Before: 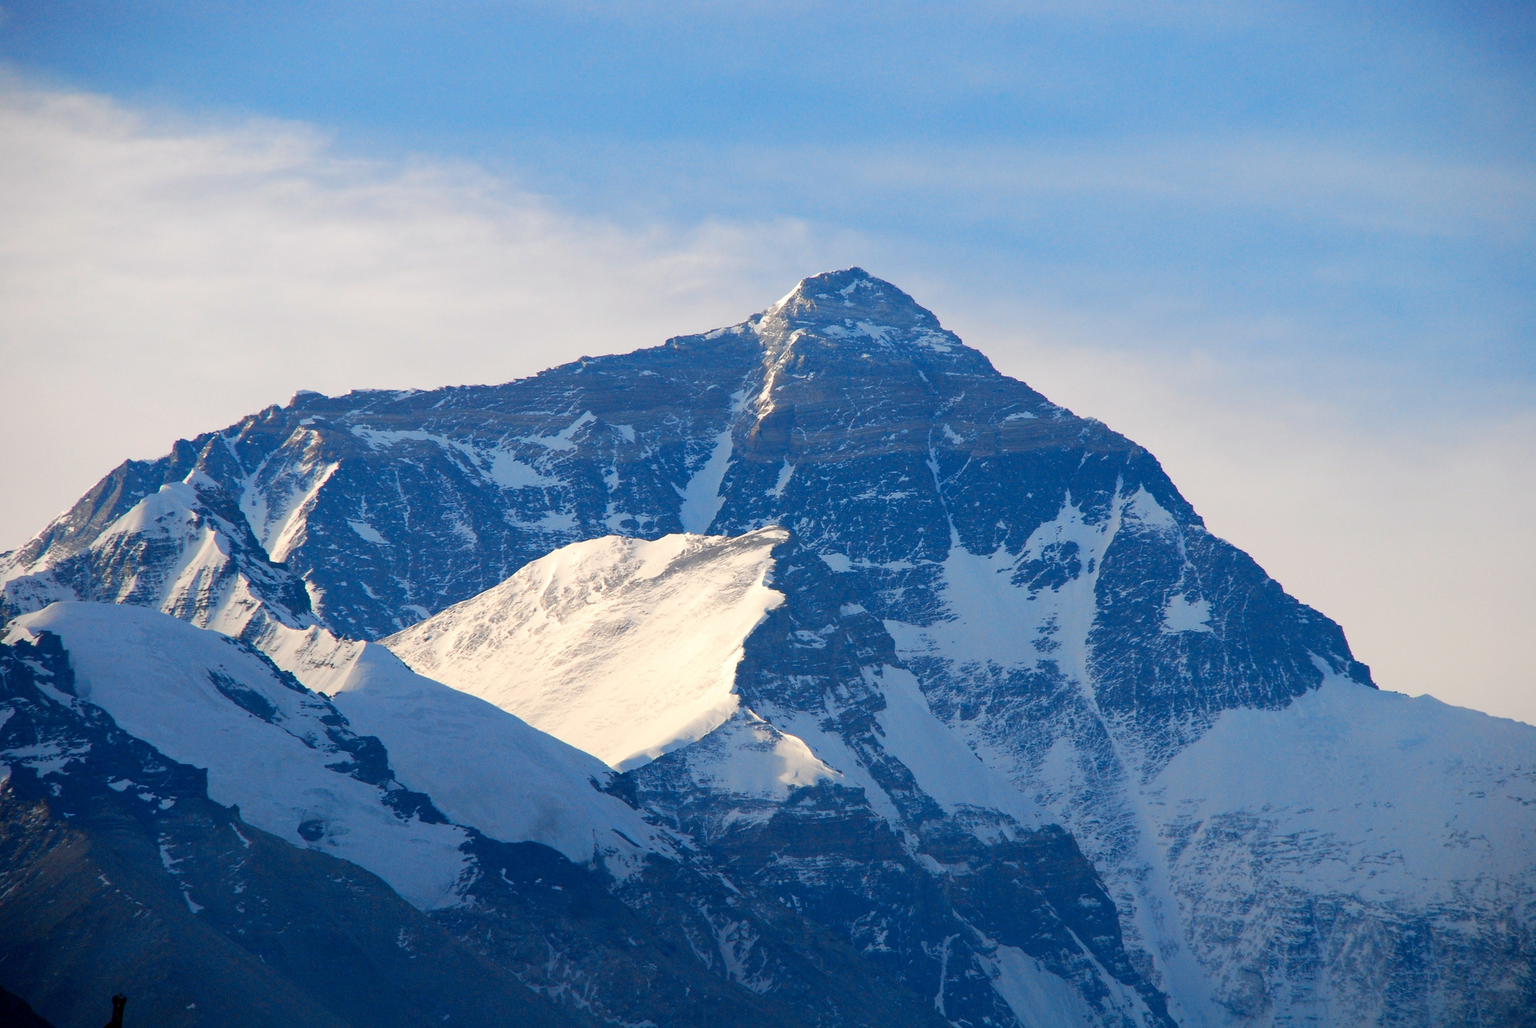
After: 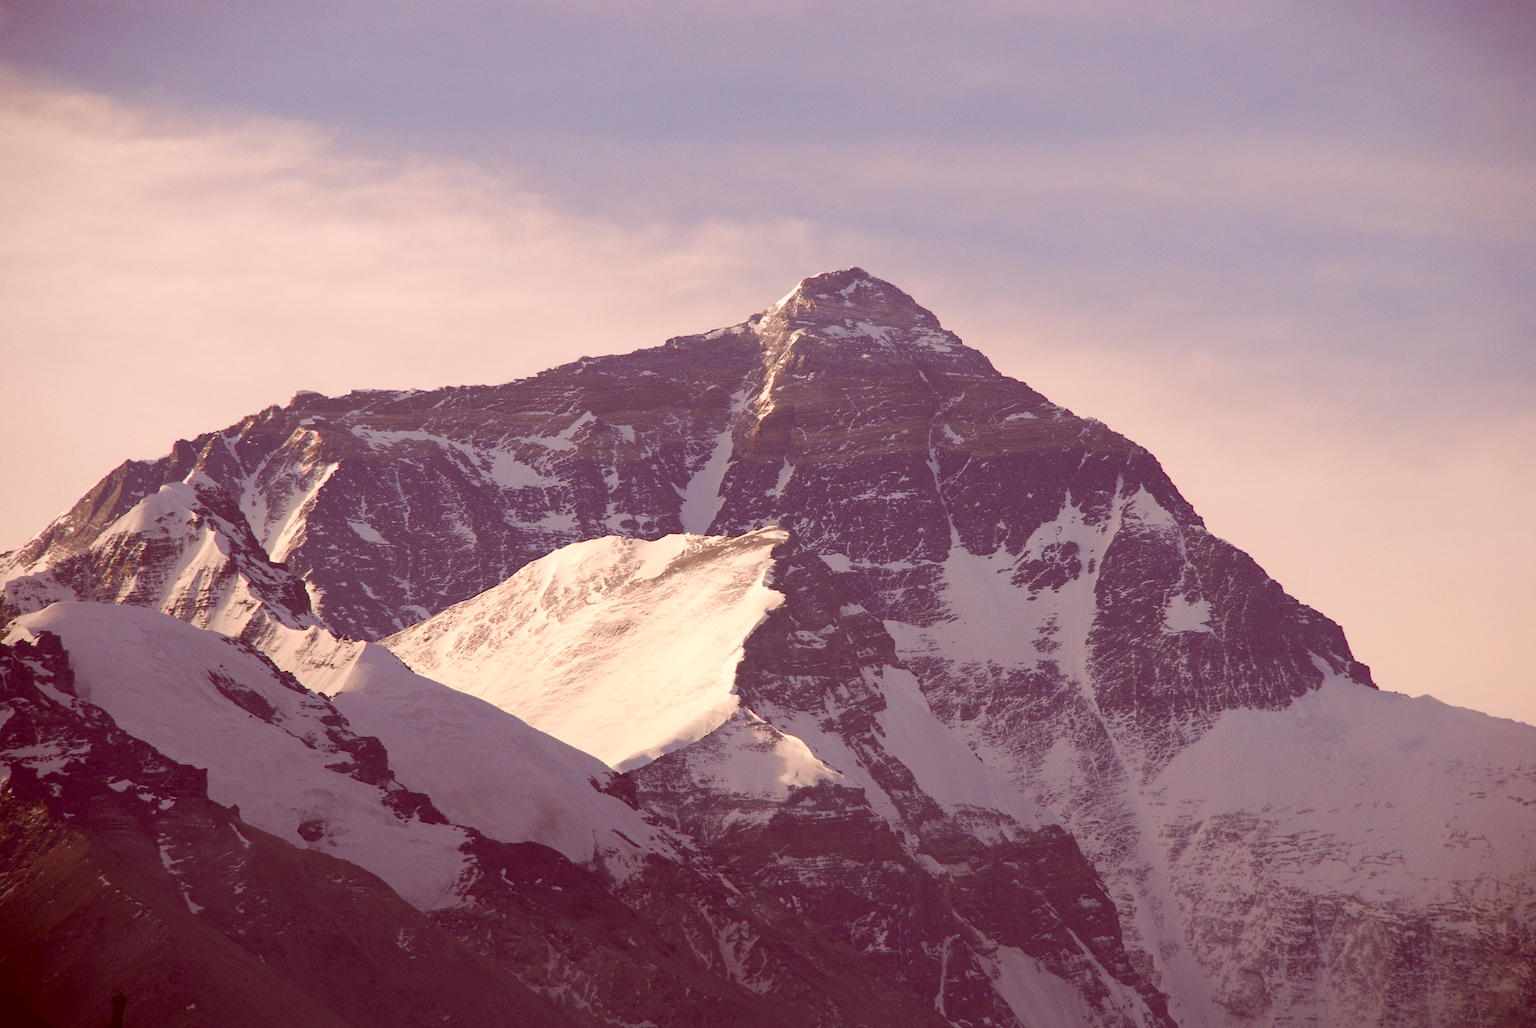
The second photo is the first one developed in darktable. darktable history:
color correction: highlights a* 9.19, highlights b* 8.48, shadows a* 39.51, shadows b* 39.54, saturation 0.78
